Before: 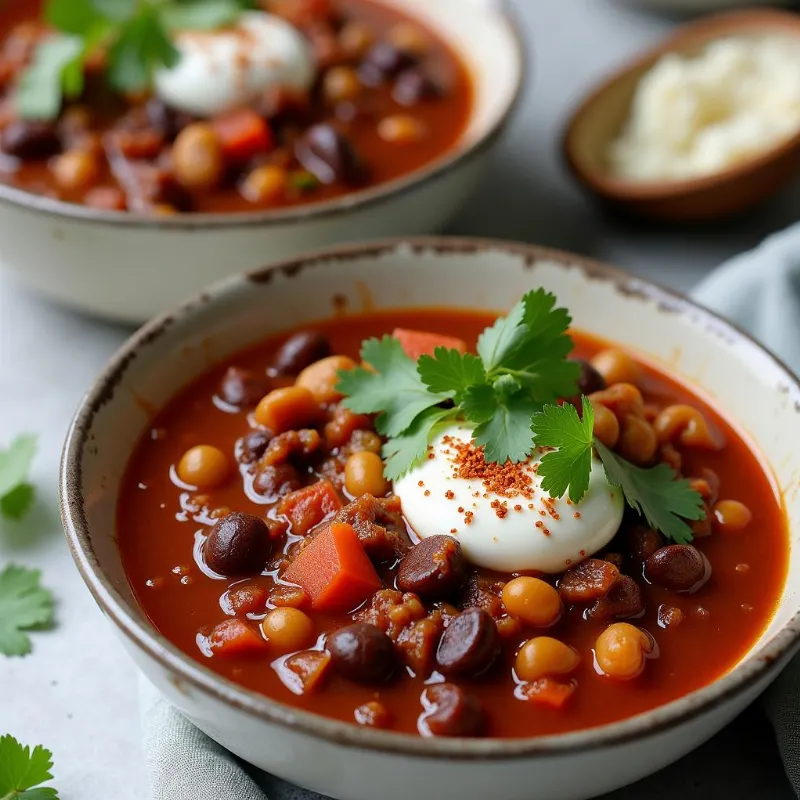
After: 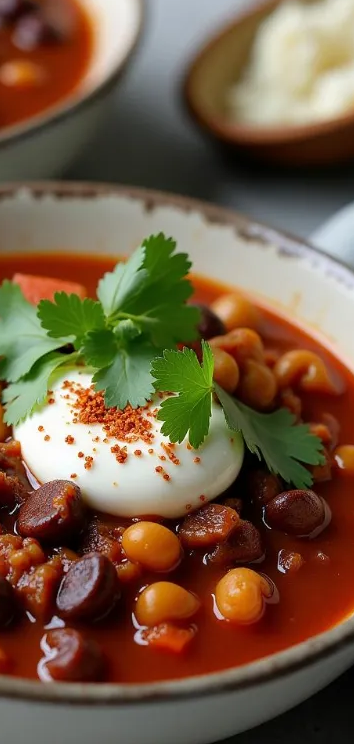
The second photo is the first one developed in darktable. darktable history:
crop: left 47.62%, top 6.894%, right 8.023%
